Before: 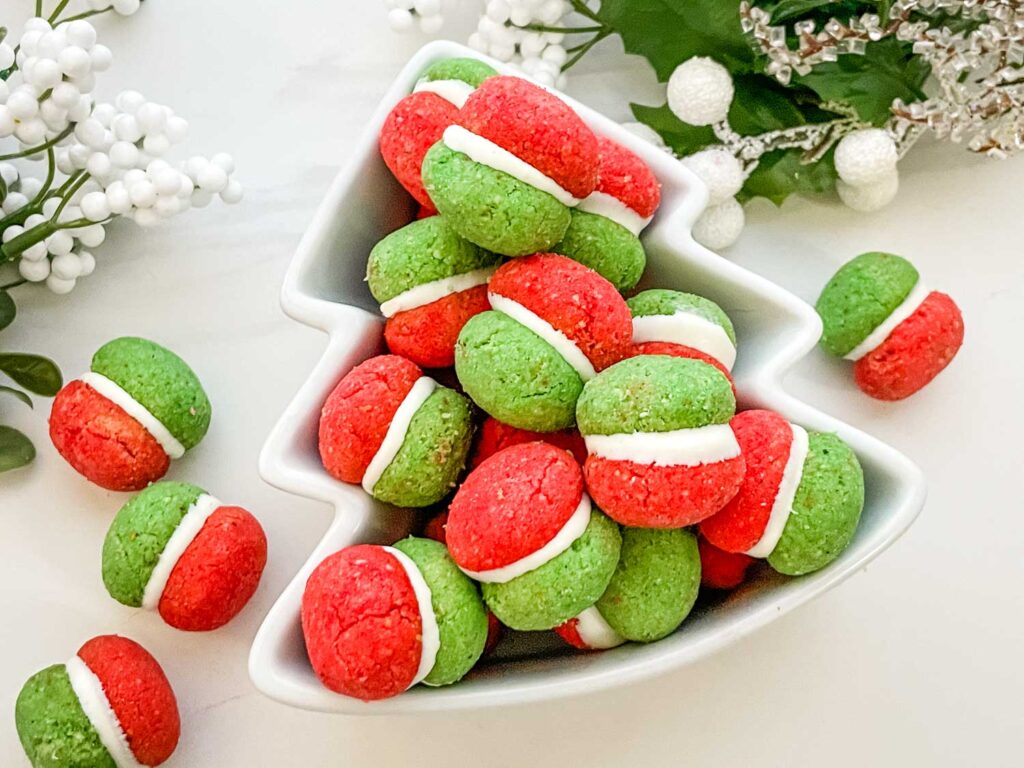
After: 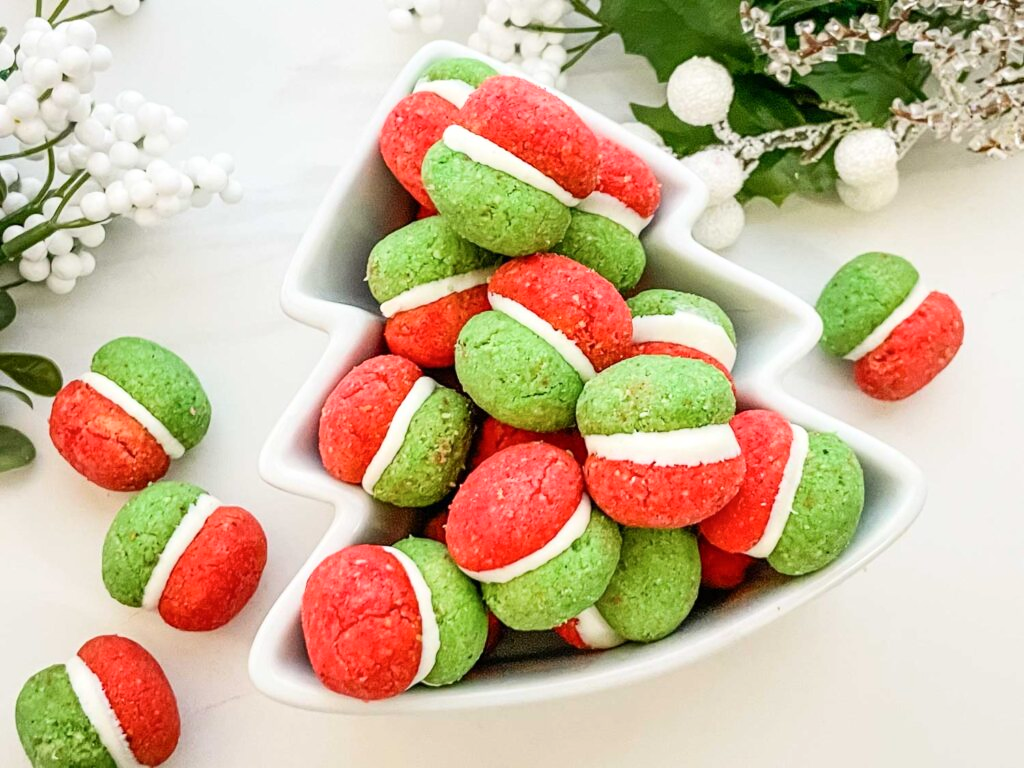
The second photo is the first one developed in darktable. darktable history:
contrast brightness saturation: contrast 0.152, brightness 0.052
